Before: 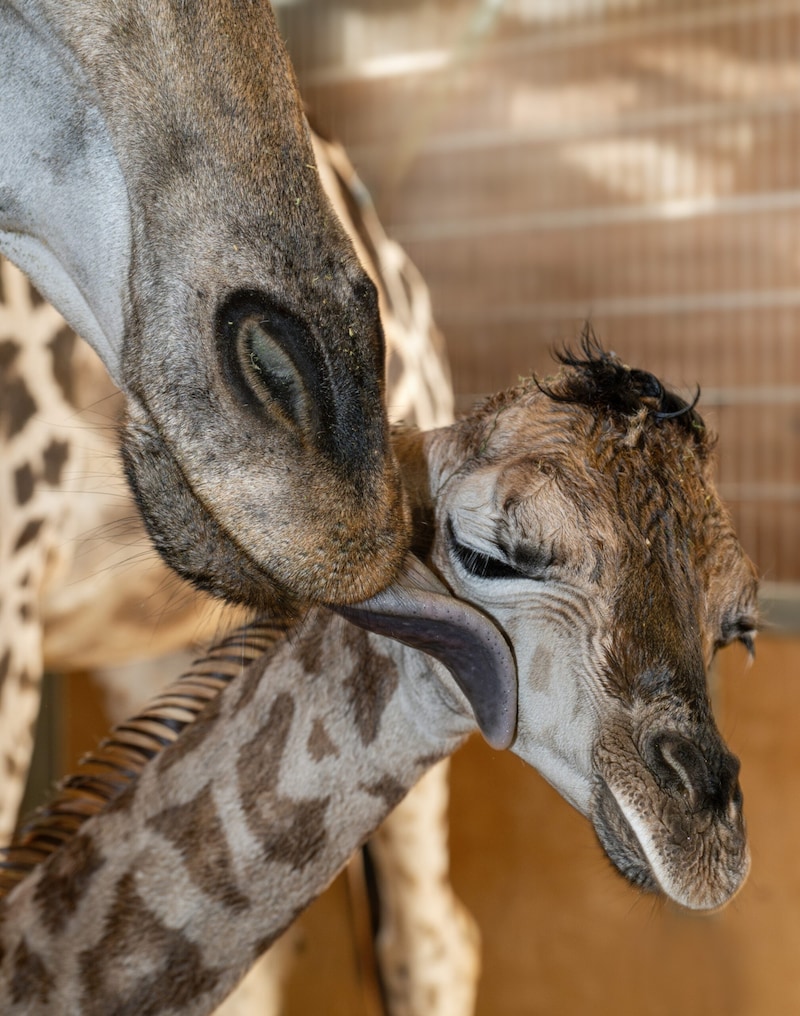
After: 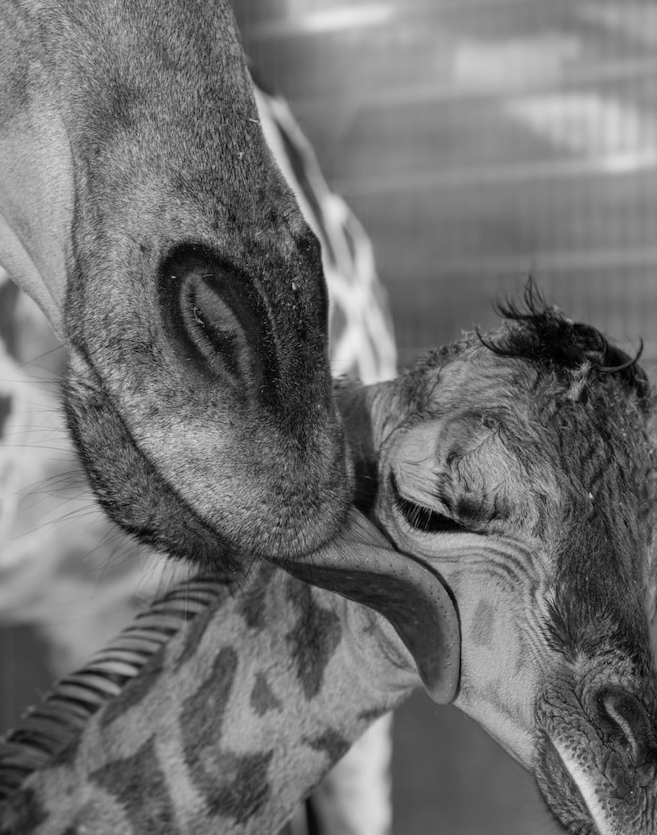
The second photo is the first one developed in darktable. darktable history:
crop and rotate: left 7.196%, top 4.574%, right 10.605%, bottom 13.178%
monochrome: a -71.75, b 75.82
